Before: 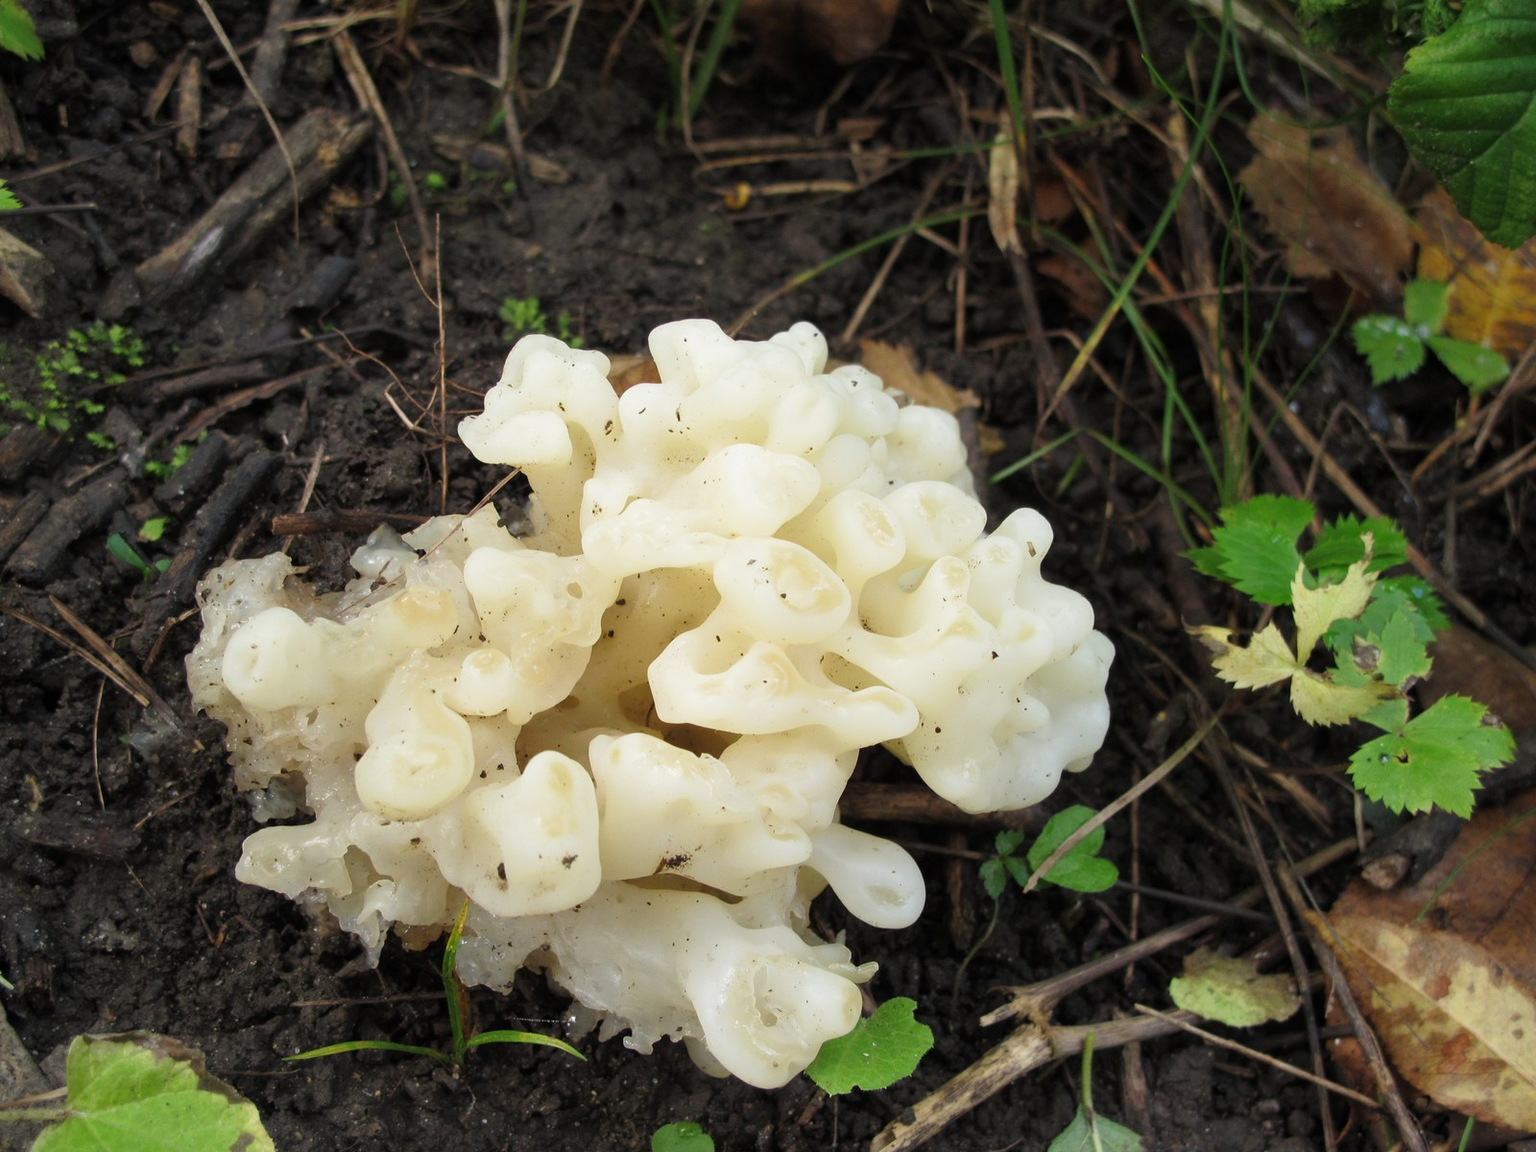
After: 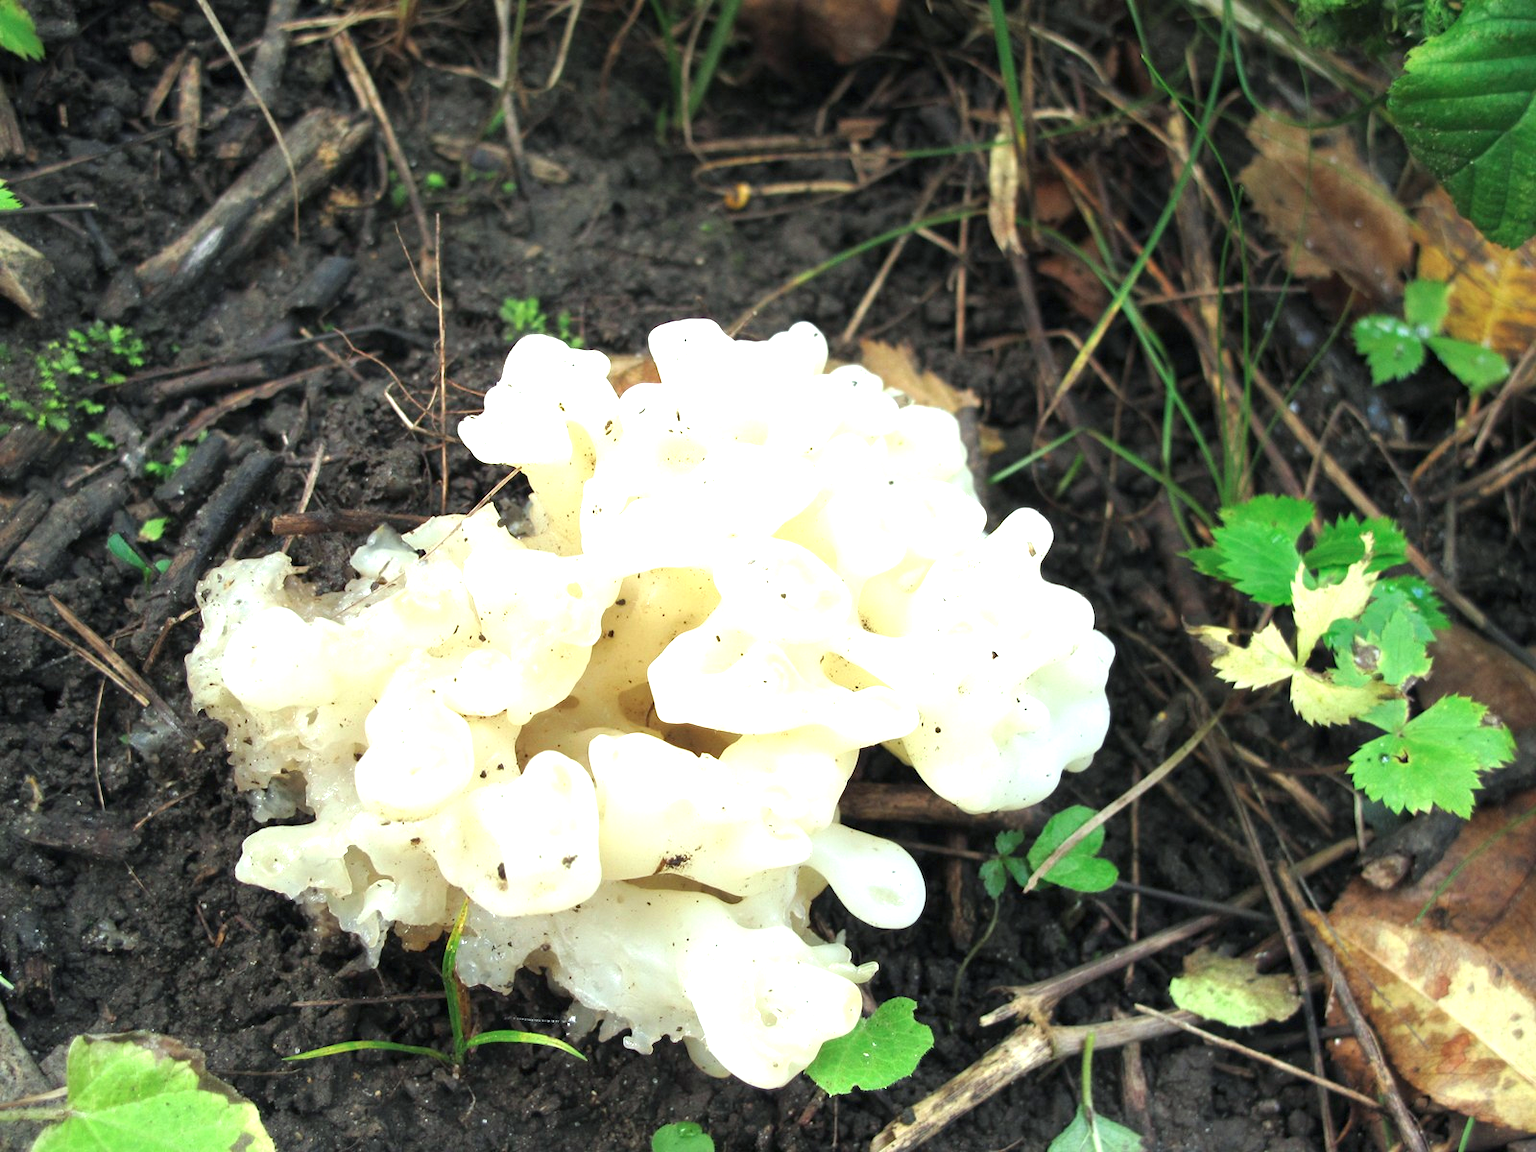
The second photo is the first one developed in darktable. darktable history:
white balance: red 1.029, blue 0.92
color calibration: illuminant F (fluorescent), F source F9 (Cool White Deluxe 4150 K) – high CRI, x 0.374, y 0.373, temperature 4158.34 K
exposure: black level correction 0, exposure 1.2 EV, compensate highlight preservation false
